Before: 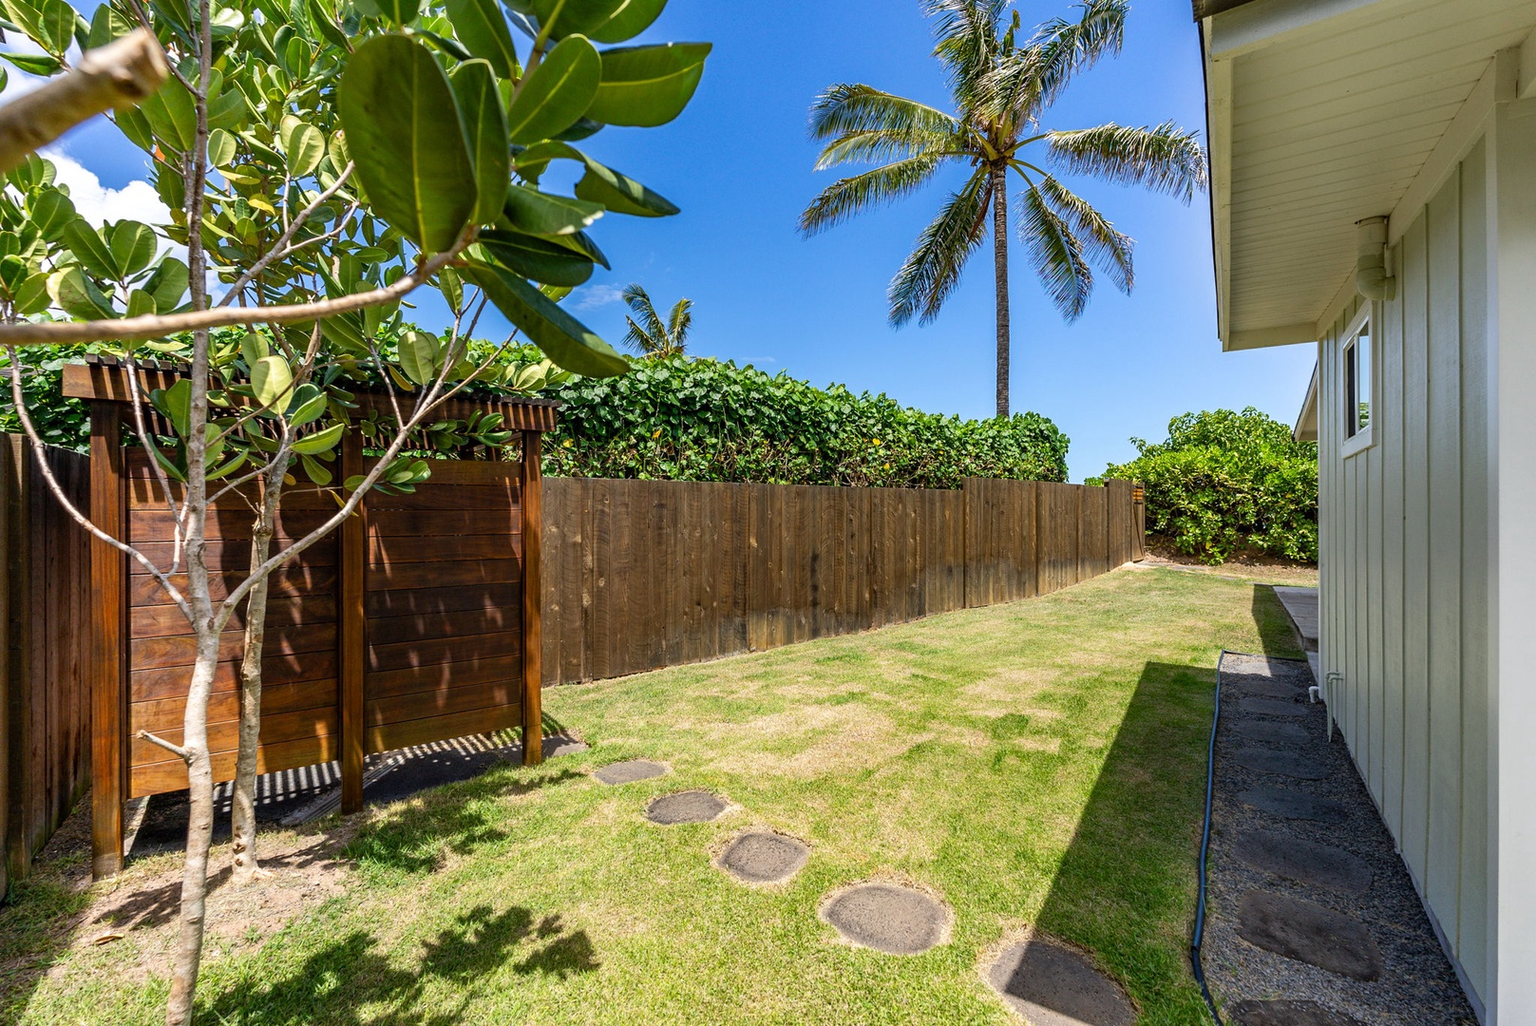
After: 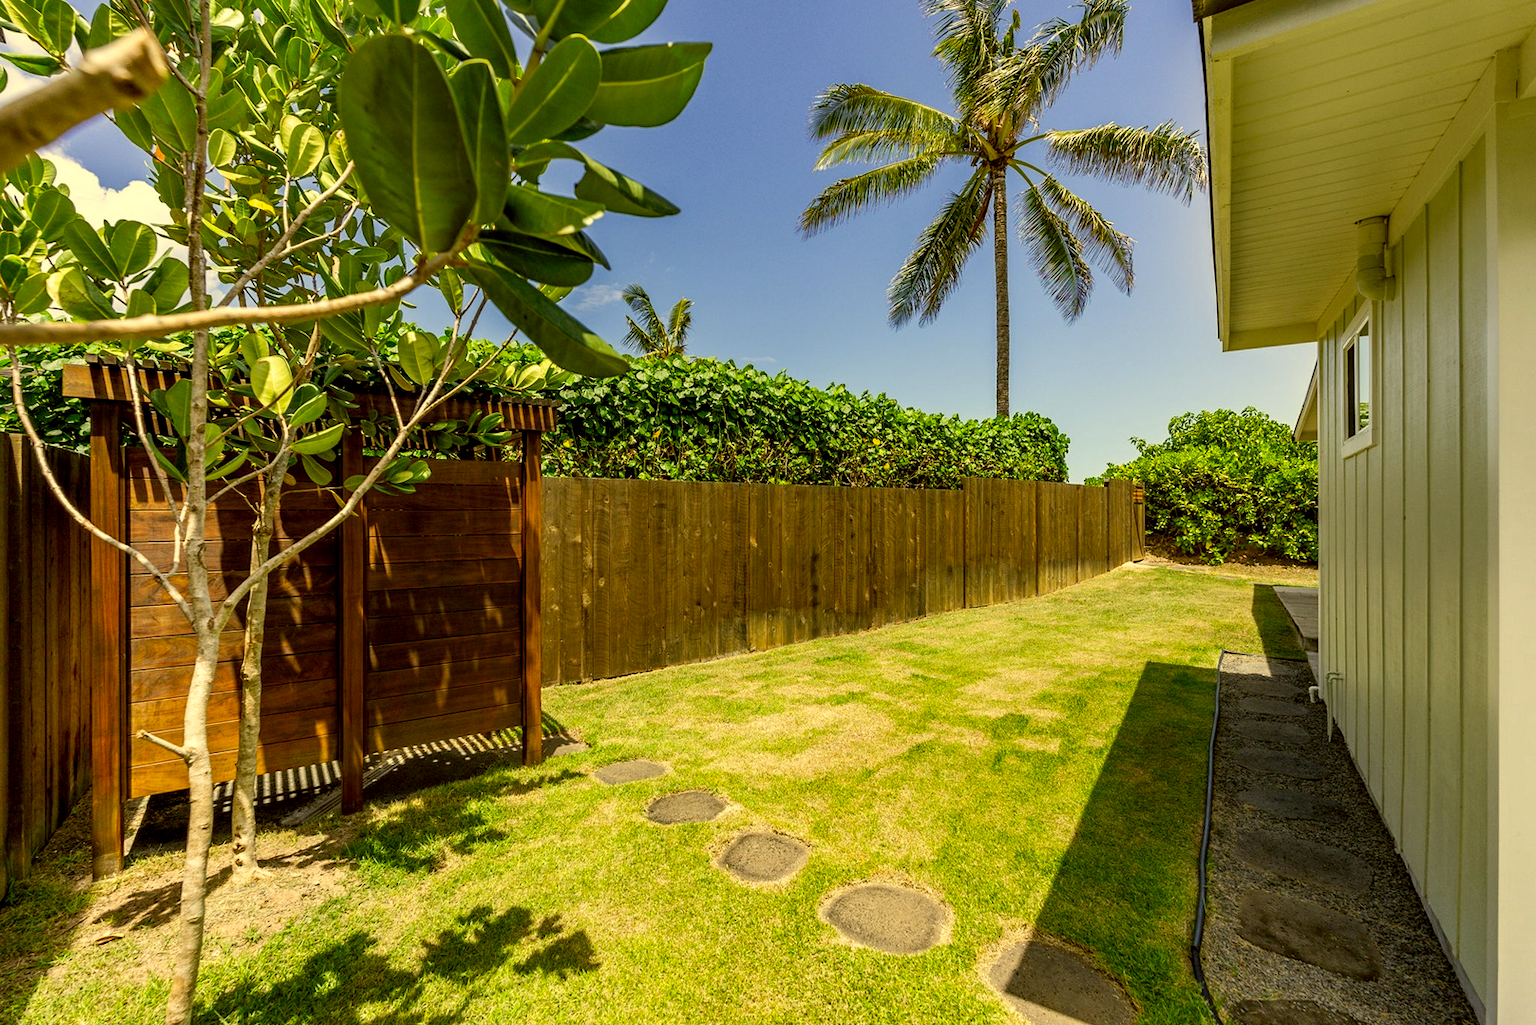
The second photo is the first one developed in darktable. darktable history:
exposure: black level correction 0.005, exposure 0.014 EV, compensate highlight preservation false
color correction: highlights a* 0.162, highlights b* 29.53, shadows a* -0.162, shadows b* 21.09
